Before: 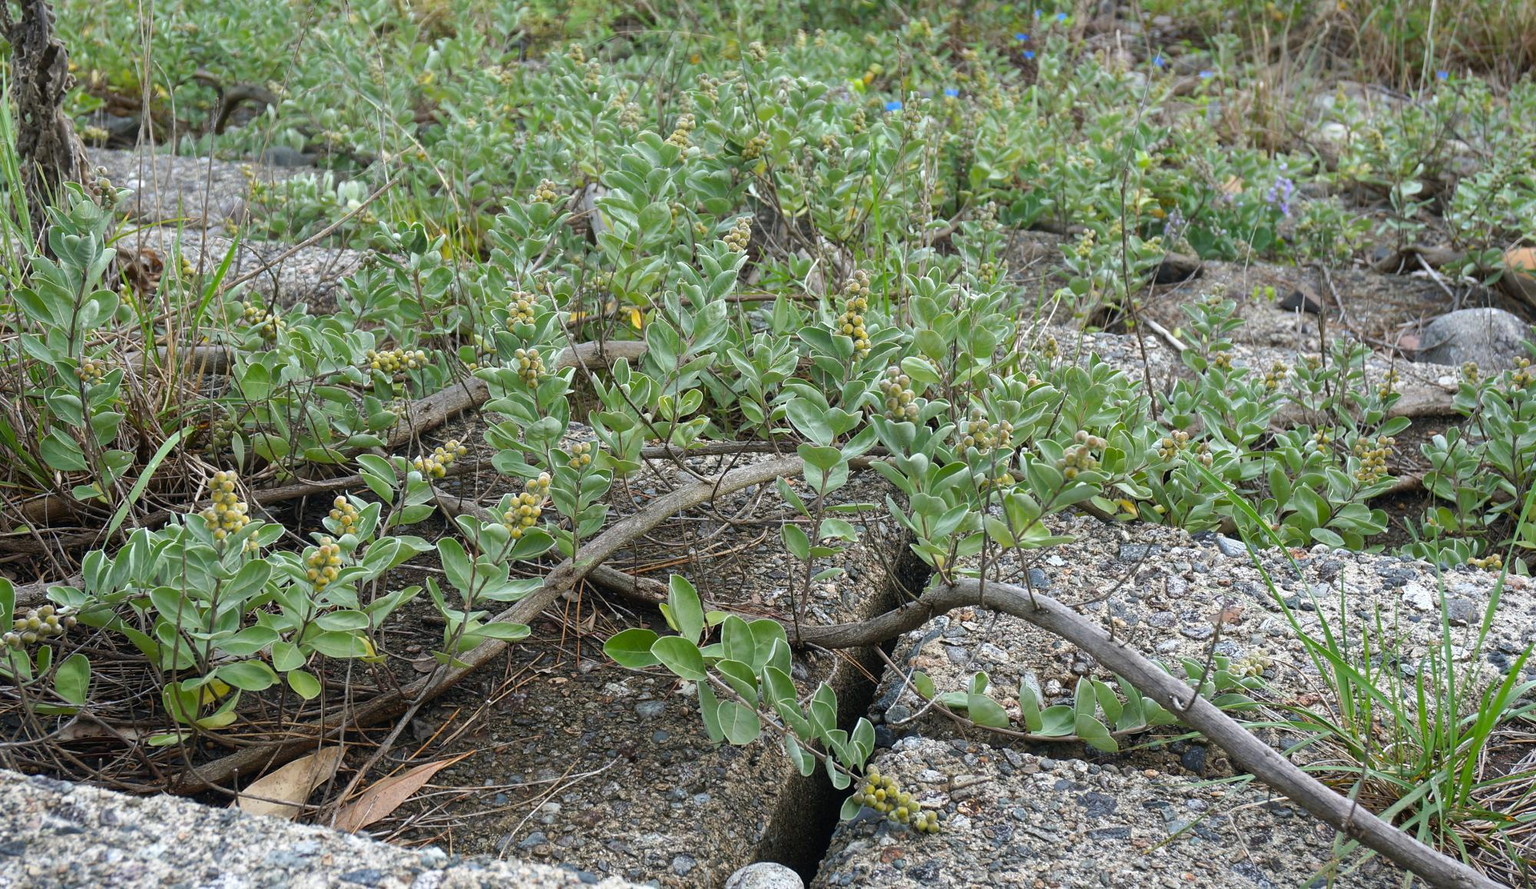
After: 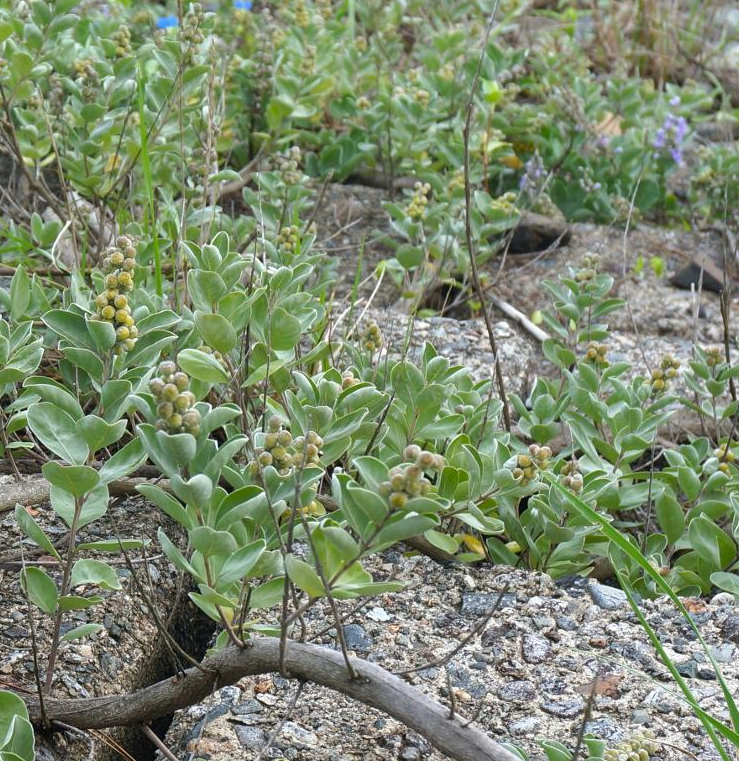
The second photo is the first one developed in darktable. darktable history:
crop and rotate: left 49.825%, top 10.09%, right 13.201%, bottom 24.171%
